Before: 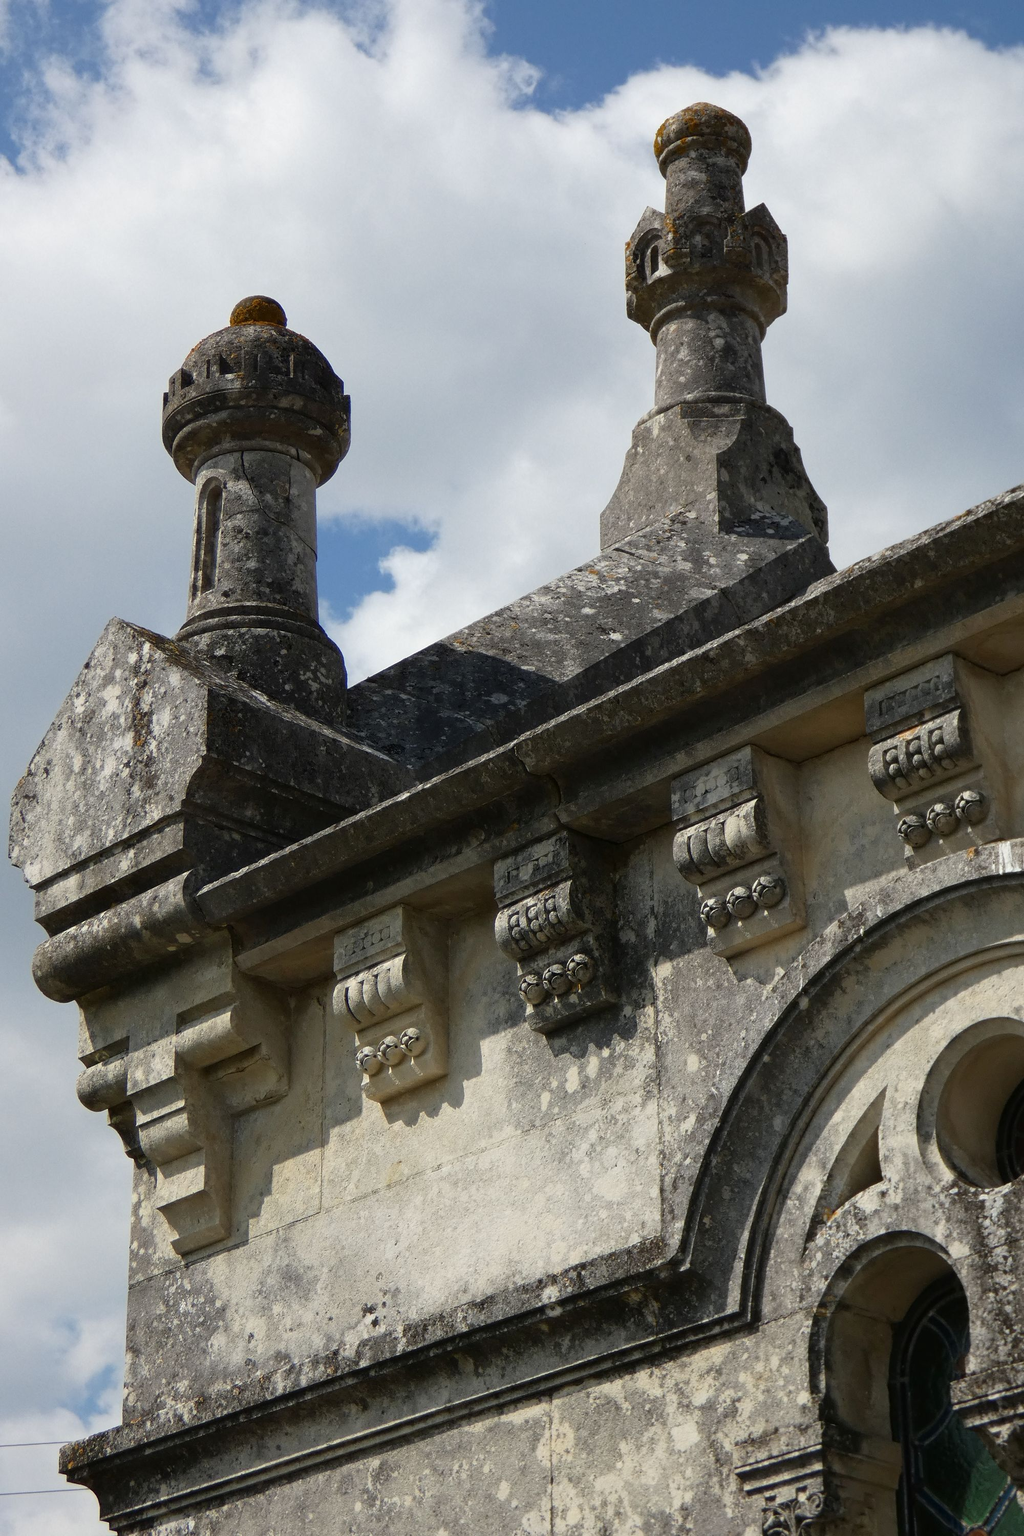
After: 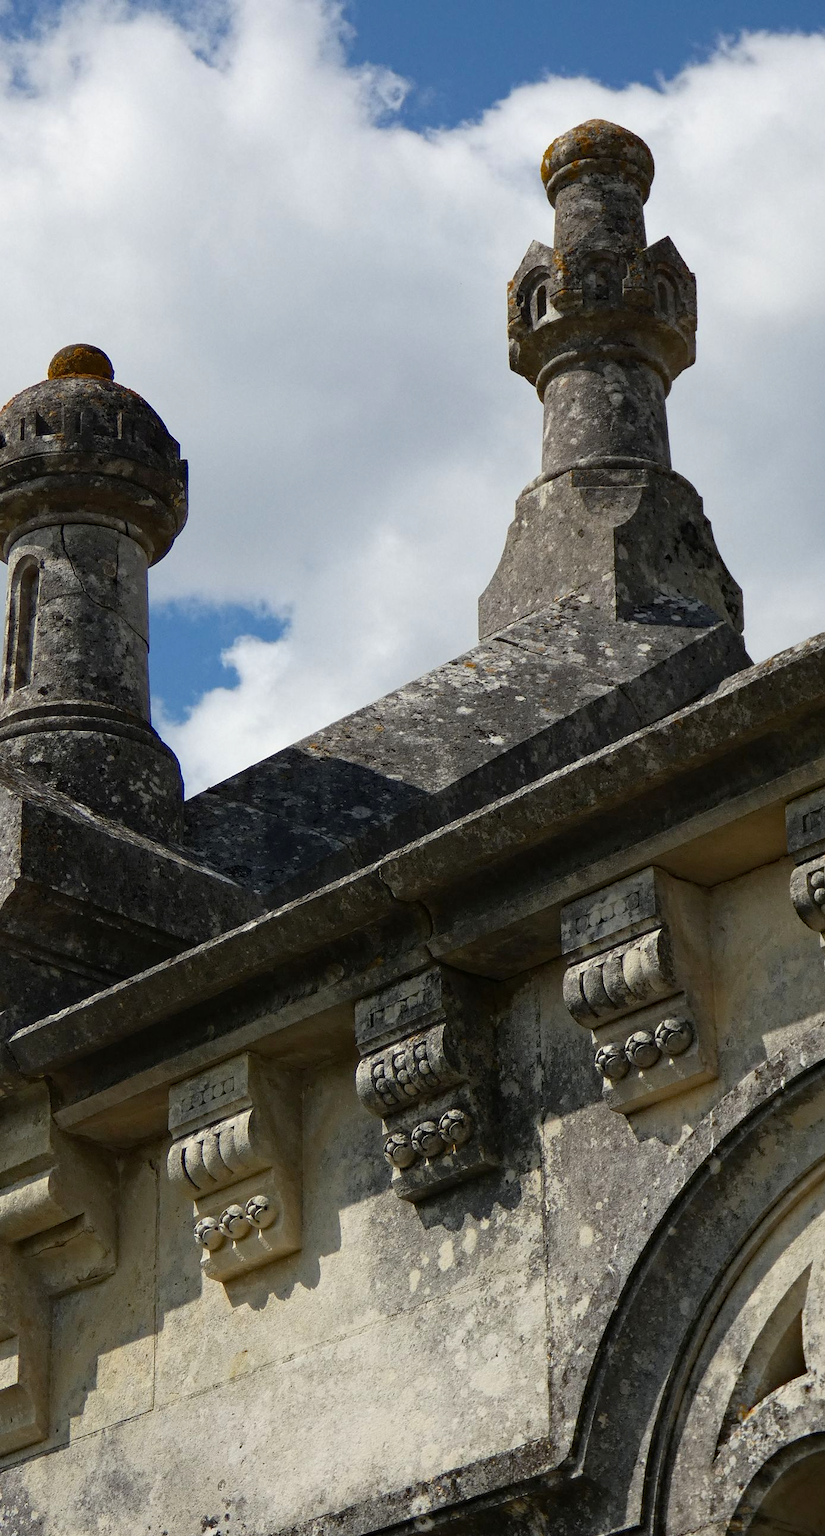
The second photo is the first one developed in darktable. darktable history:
crop: left 18.479%, right 12.2%, bottom 13.971%
haze removal: strength 0.29, distance 0.25, compatibility mode true, adaptive false
